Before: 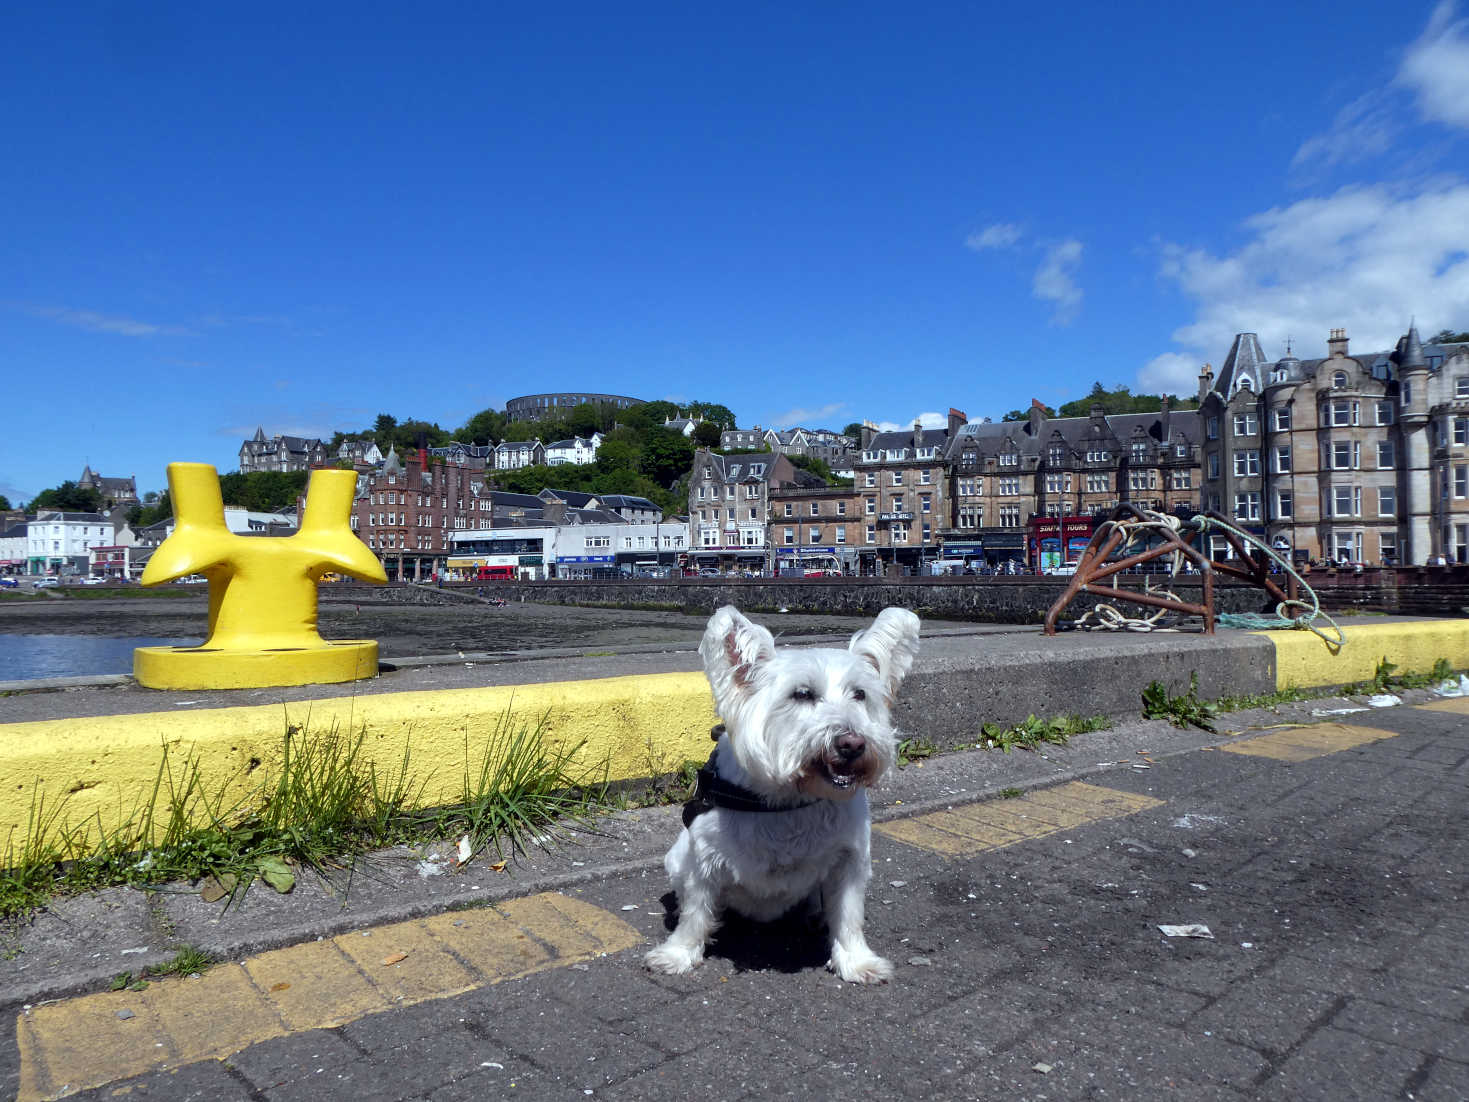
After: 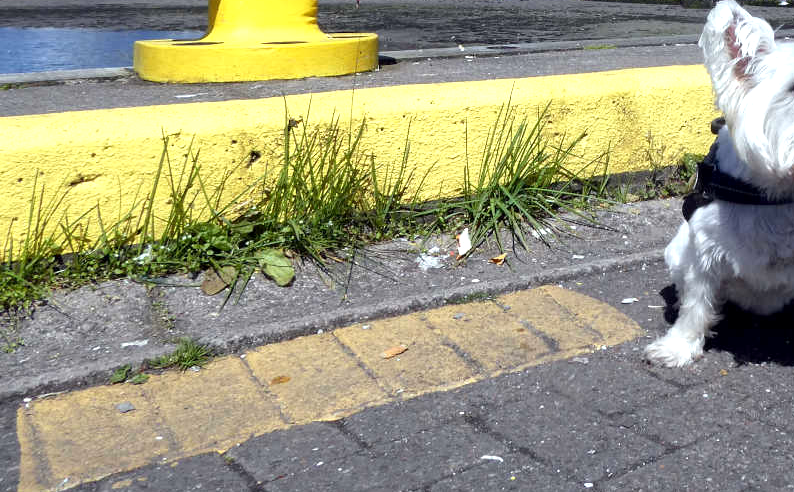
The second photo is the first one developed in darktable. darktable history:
crop and rotate: top 55.124%, right 45.897%, bottom 0.201%
exposure: black level correction 0.001, exposure 0.499 EV, compensate highlight preservation false
